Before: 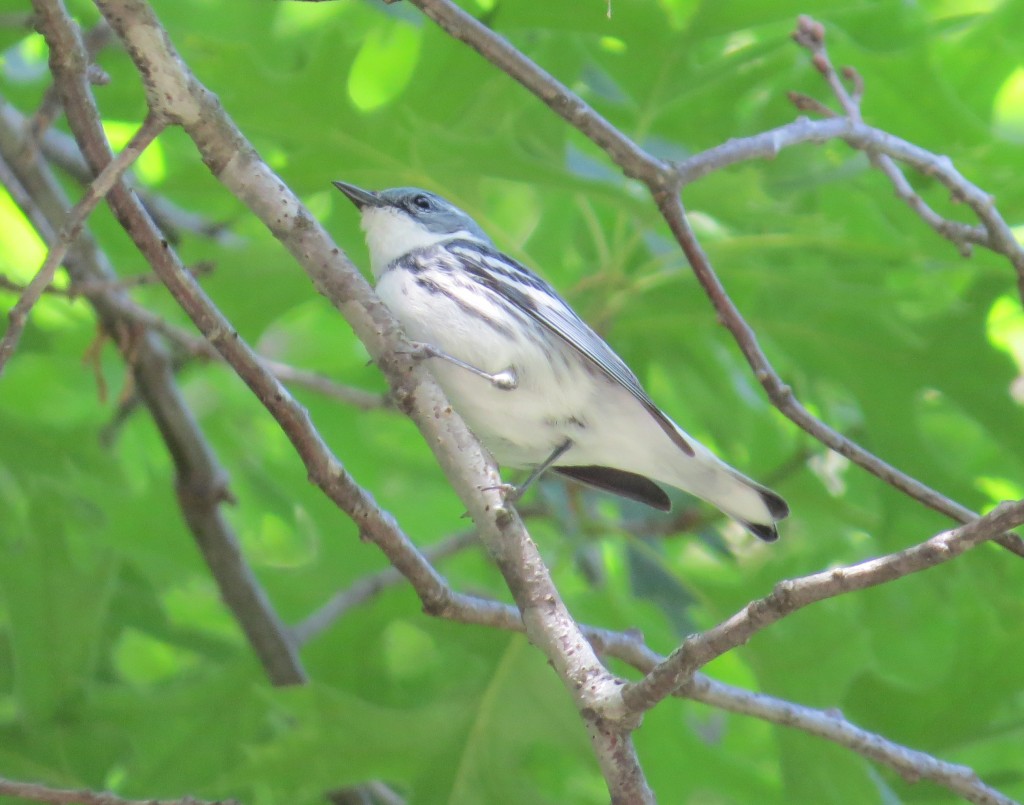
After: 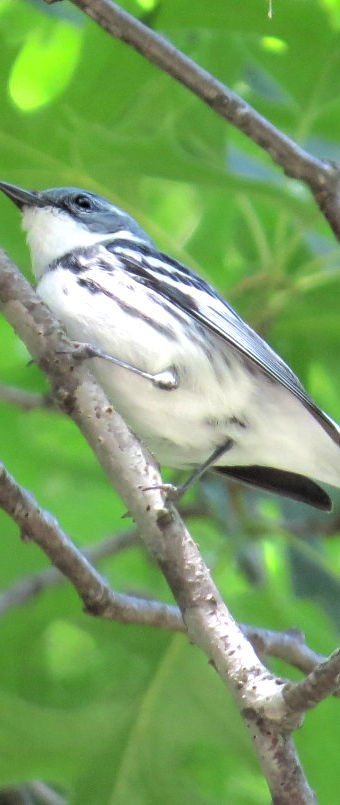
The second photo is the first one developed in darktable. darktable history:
levels: levels [0.052, 0.496, 0.908]
shadows and highlights: soften with gaussian
crop: left 33.162%, right 33.616%
base curve: curves: ch0 [(0.017, 0) (0.425, 0.441) (0.844, 0.933) (1, 1)]
